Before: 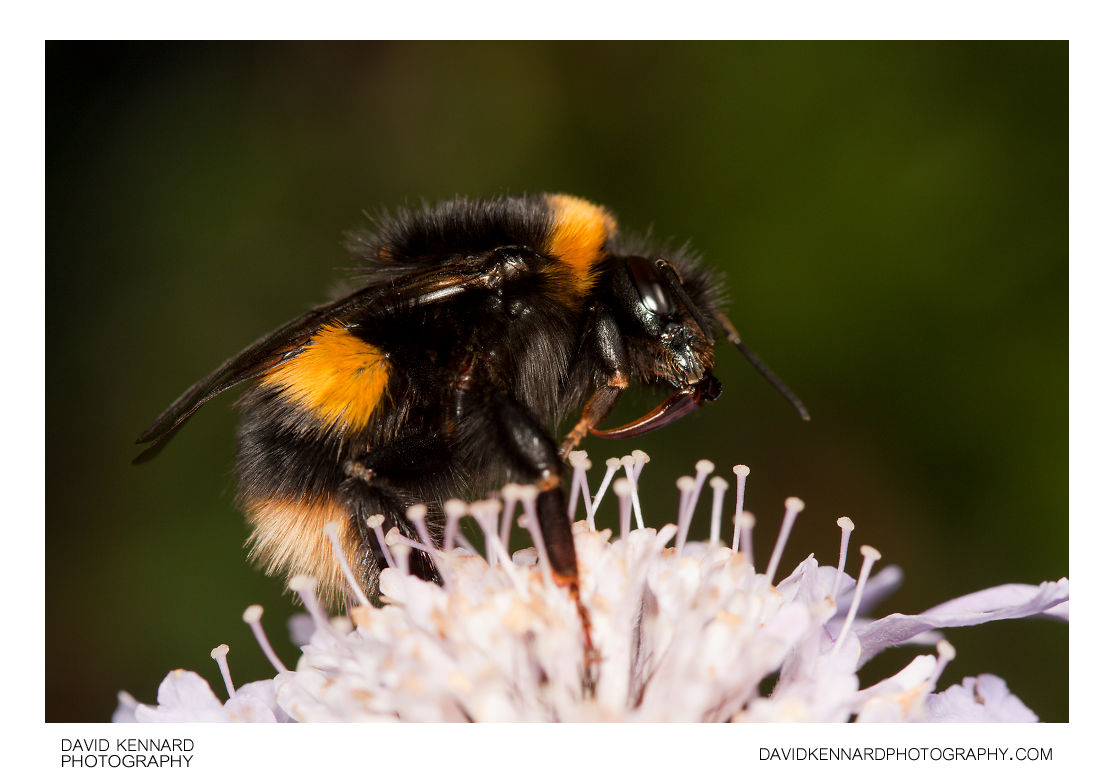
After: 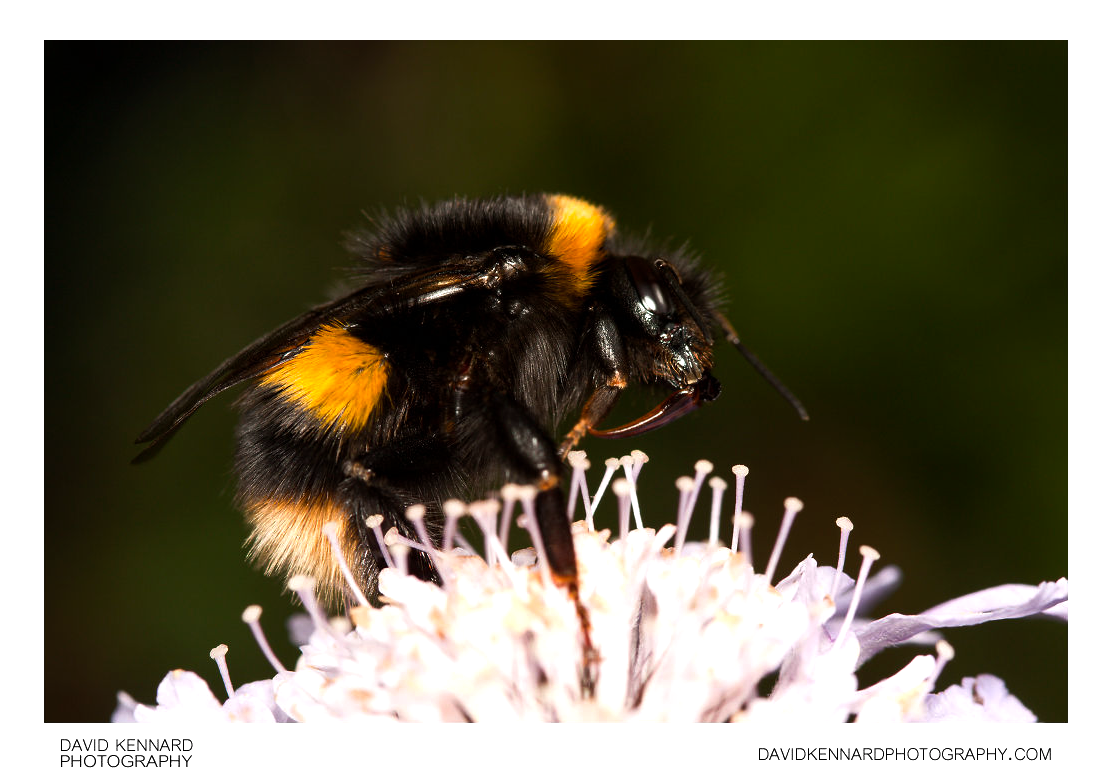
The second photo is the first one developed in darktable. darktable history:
exposure: compensate highlight preservation false
crop and rotate: left 0.102%, bottom 0.005%
color balance rgb: perceptual saturation grading › global saturation 14.903%, perceptual brilliance grading › highlights 14.375%, perceptual brilliance grading › mid-tones -5.949%, perceptual brilliance grading › shadows -27.401%
